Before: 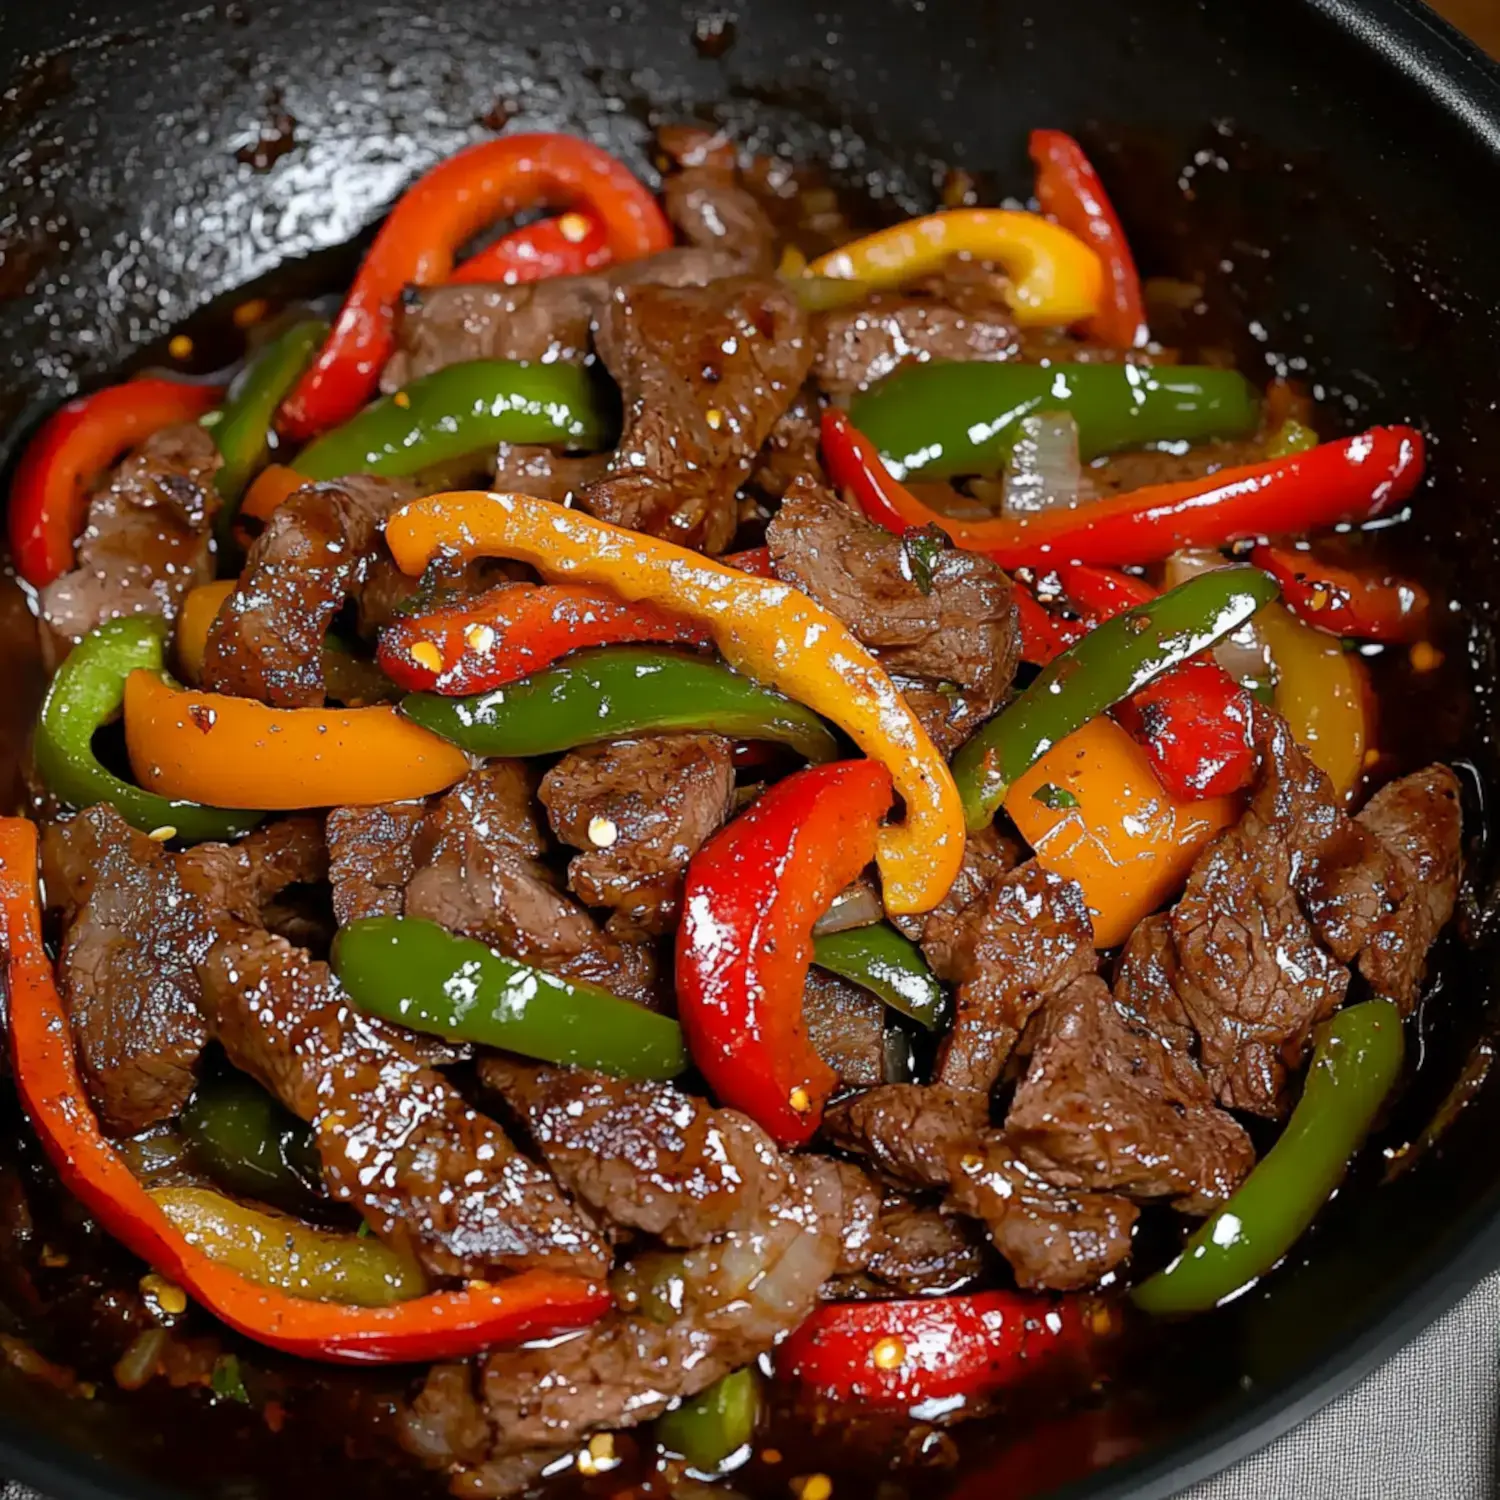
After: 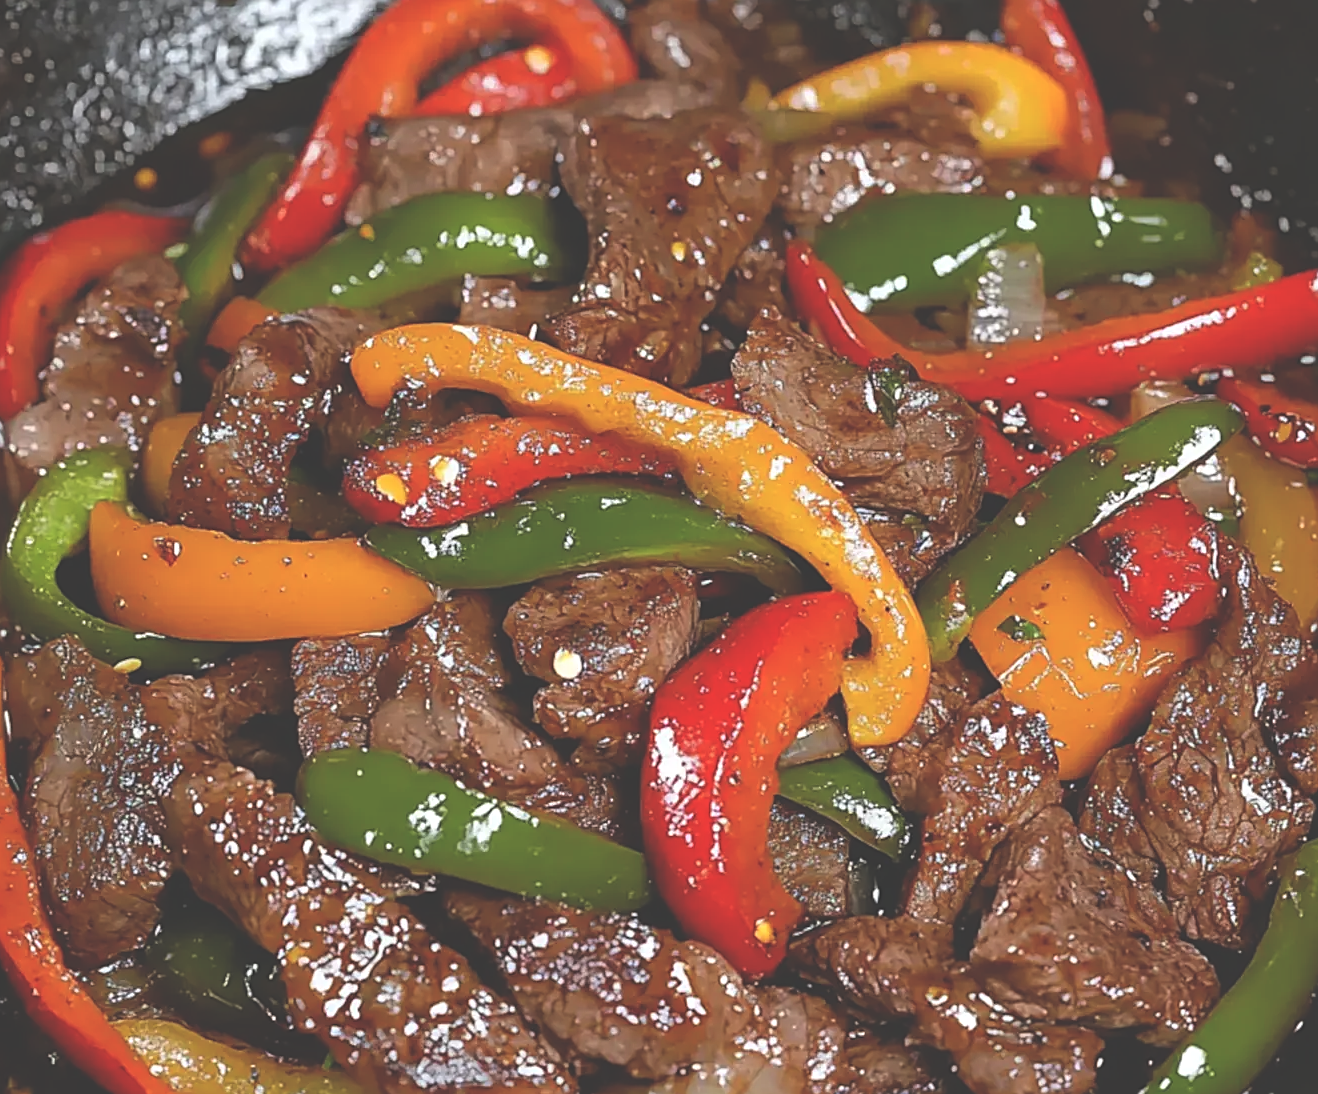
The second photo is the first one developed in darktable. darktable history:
exposure: black level correction -0.041, exposure 0.065 EV, compensate highlight preservation false
sharpen: amount 0.489
crop and rotate: left 2.357%, top 11.223%, right 9.768%, bottom 15.812%
